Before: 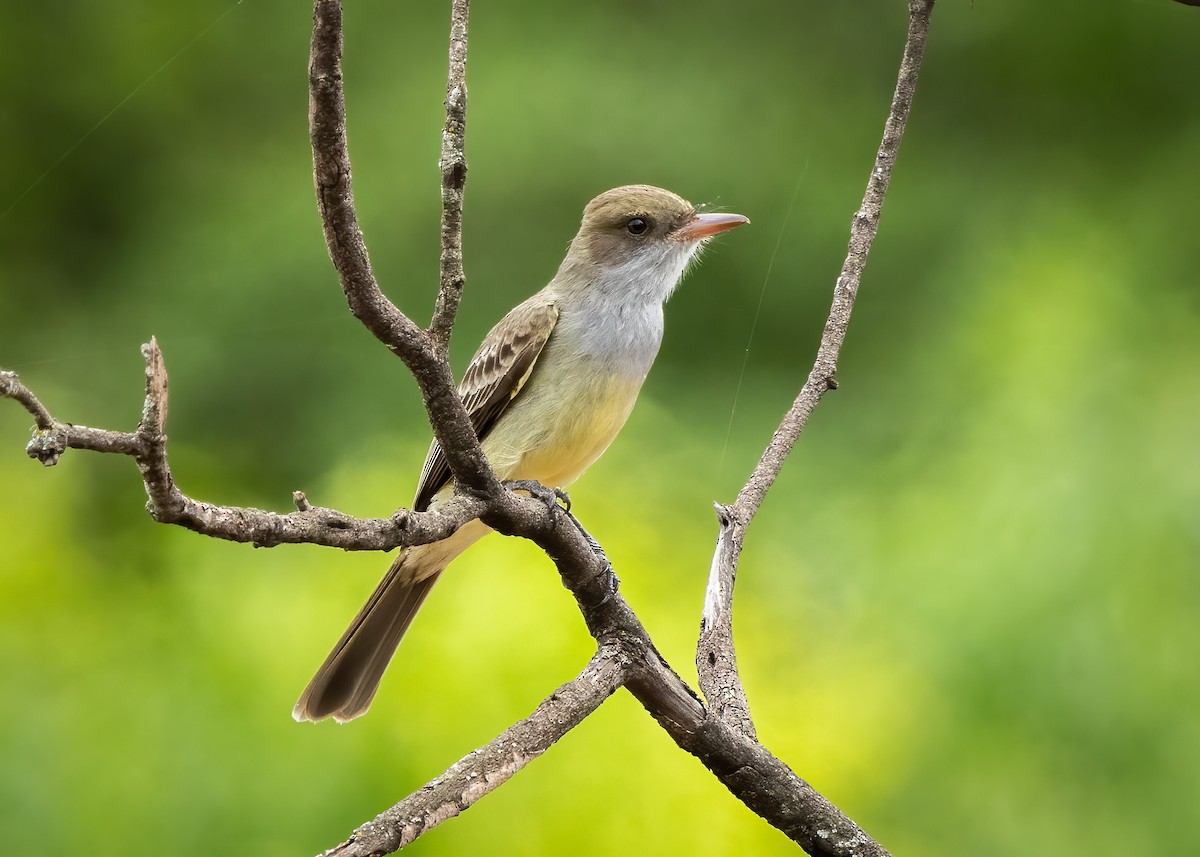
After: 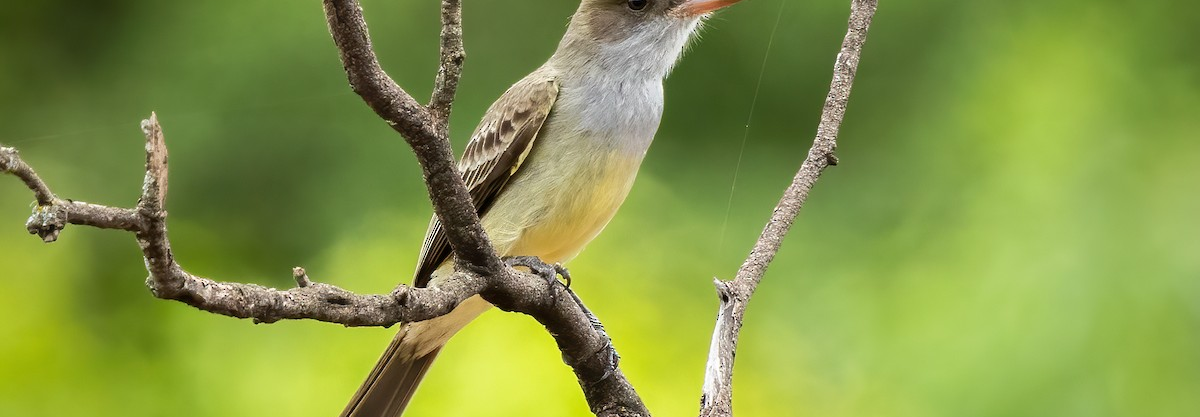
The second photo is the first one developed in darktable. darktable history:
crop and rotate: top 26.197%, bottom 25.077%
base curve: curves: ch0 [(0, 0) (0.283, 0.295) (1, 1)], preserve colors average RGB
